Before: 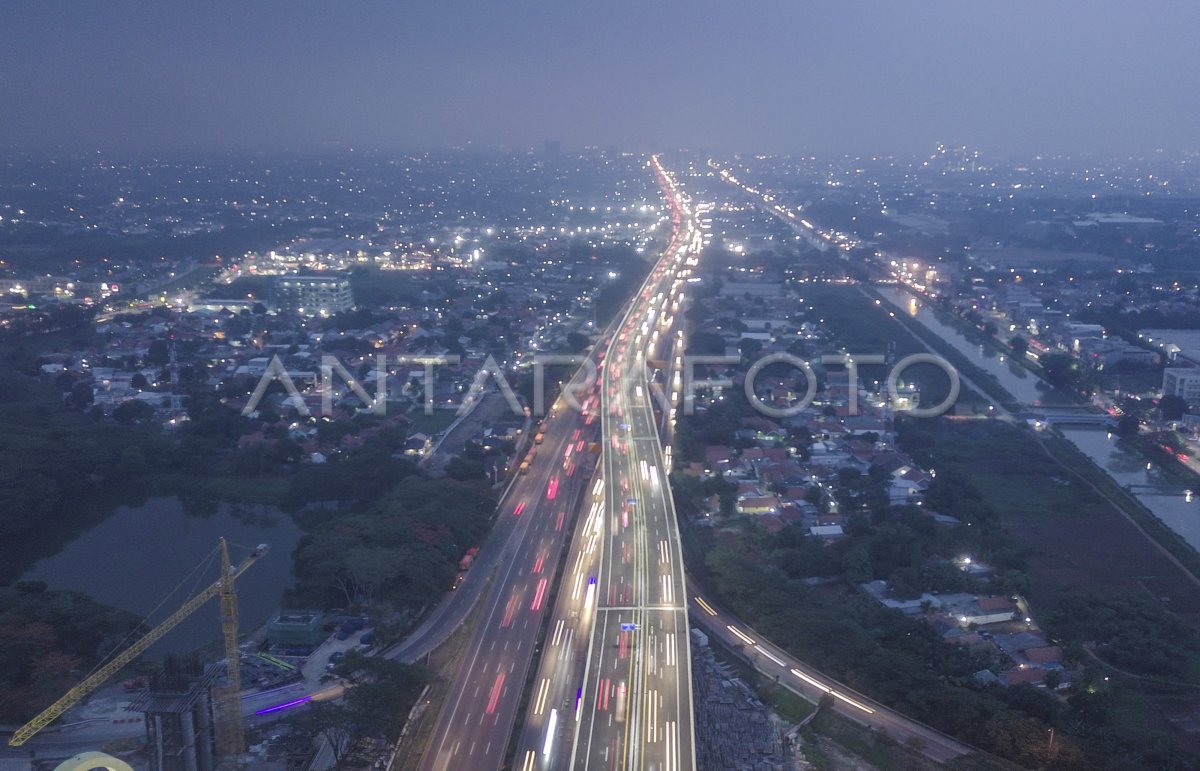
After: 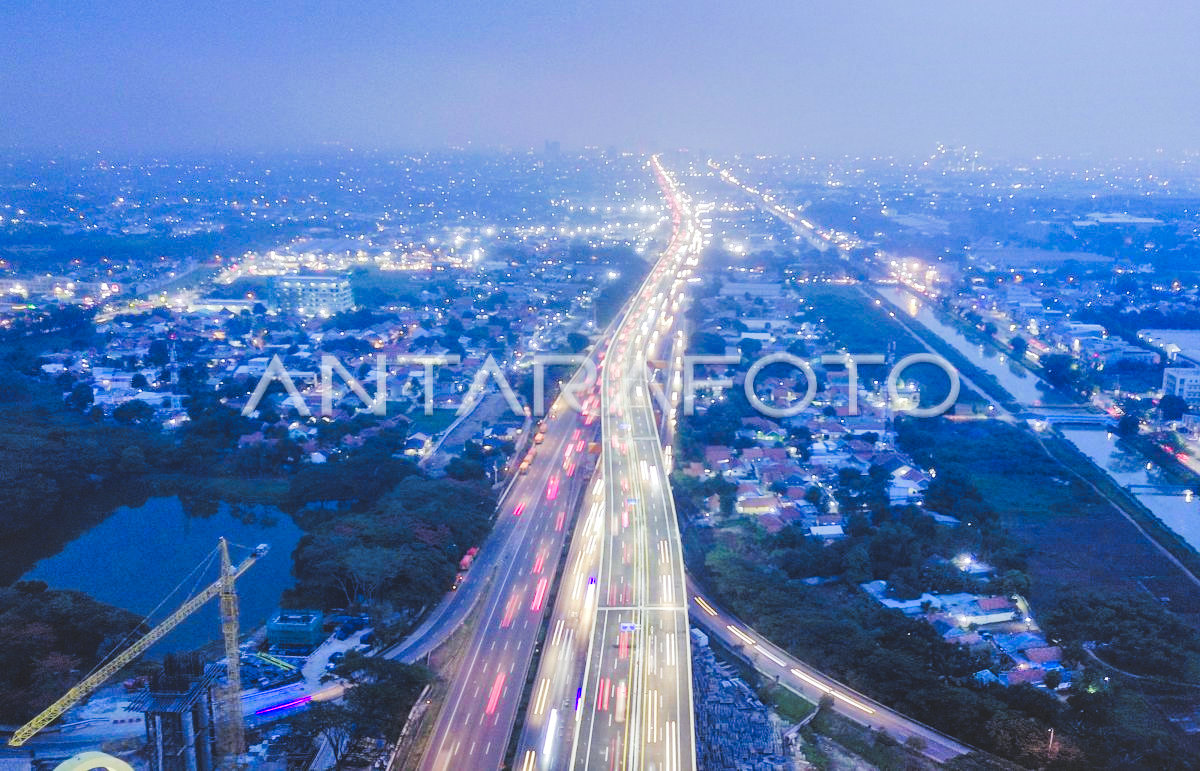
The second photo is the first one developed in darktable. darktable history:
shadows and highlights: soften with gaussian
tone curve: curves: ch0 [(0, 0) (0.003, 0.075) (0.011, 0.079) (0.025, 0.079) (0.044, 0.082) (0.069, 0.085) (0.1, 0.089) (0.136, 0.096) (0.177, 0.105) (0.224, 0.14) (0.277, 0.202) (0.335, 0.304) (0.399, 0.417) (0.468, 0.521) (0.543, 0.636) (0.623, 0.726) (0.709, 0.801) (0.801, 0.878) (0.898, 0.927) (1, 1)], preserve colors none
levels: levels [0.072, 0.414, 0.976]
white balance: red 0.978, blue 0.999
